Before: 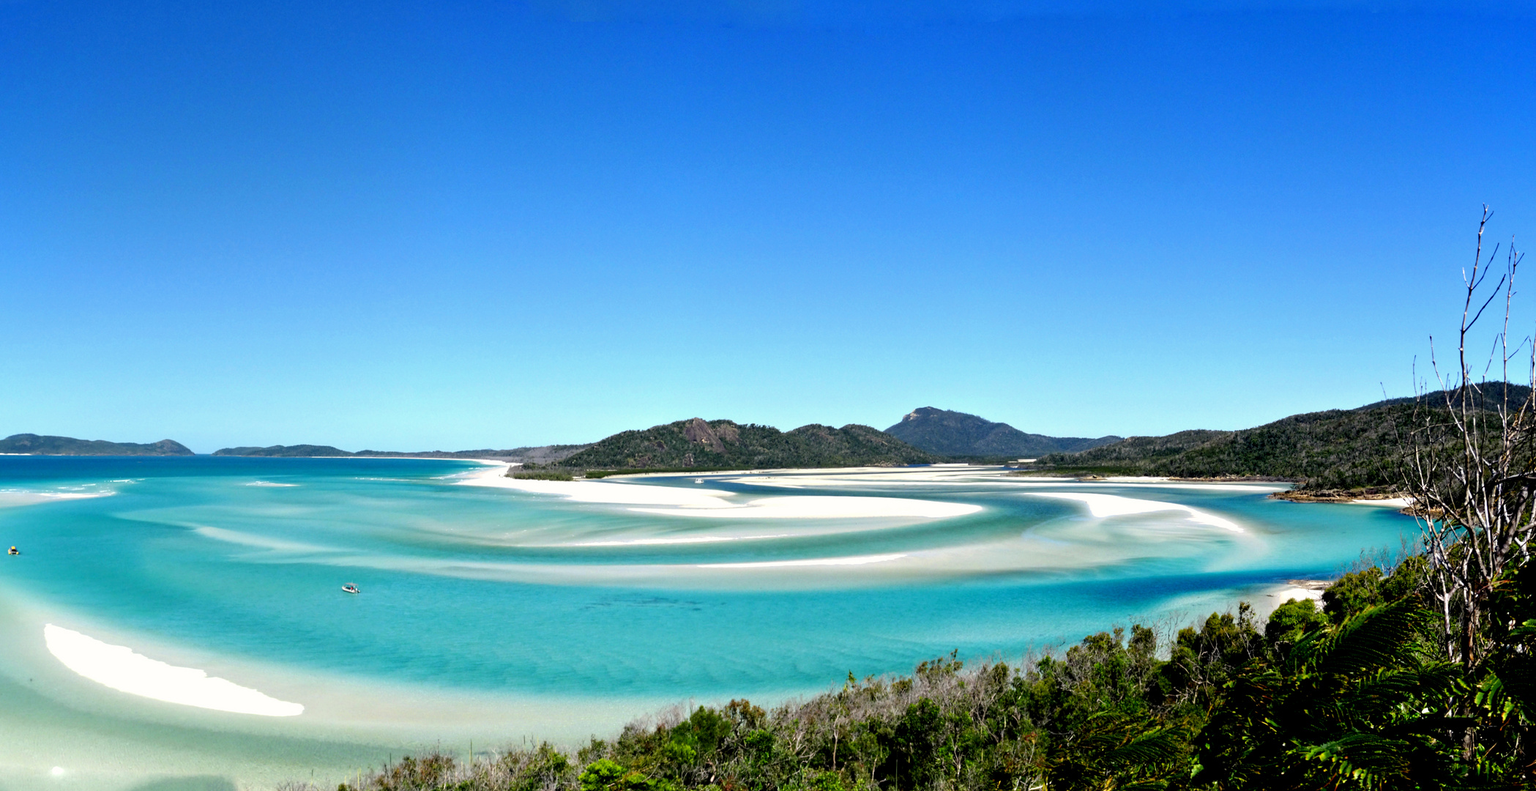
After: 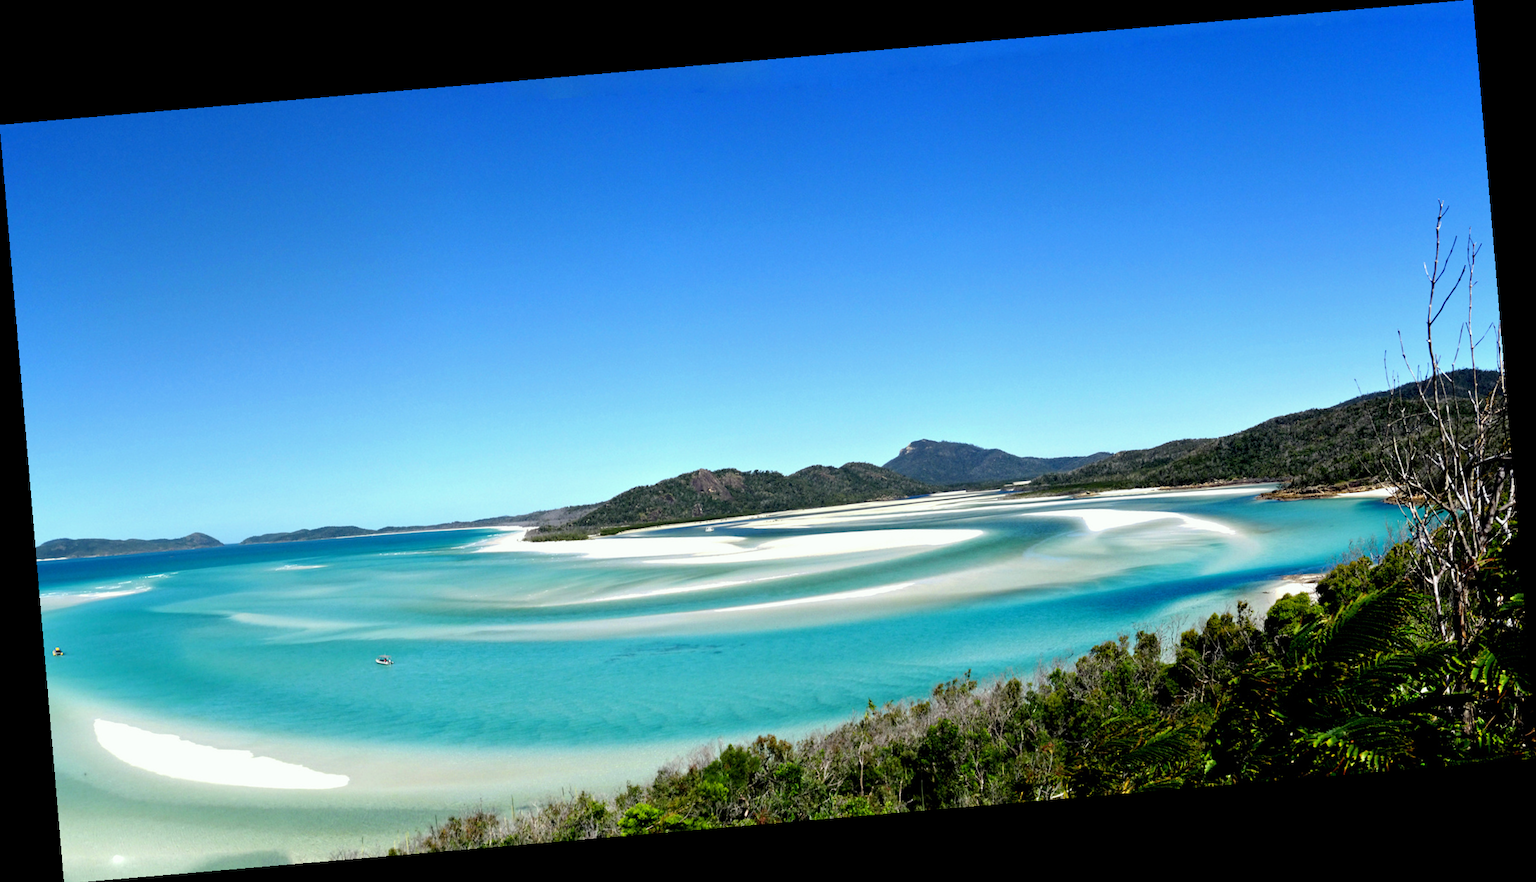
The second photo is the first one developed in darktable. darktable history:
white balance: red 0.978, blue 0.999
base curve: preserve colors none
rotate and perspective: rotation -4.86°, automatic cropping off
